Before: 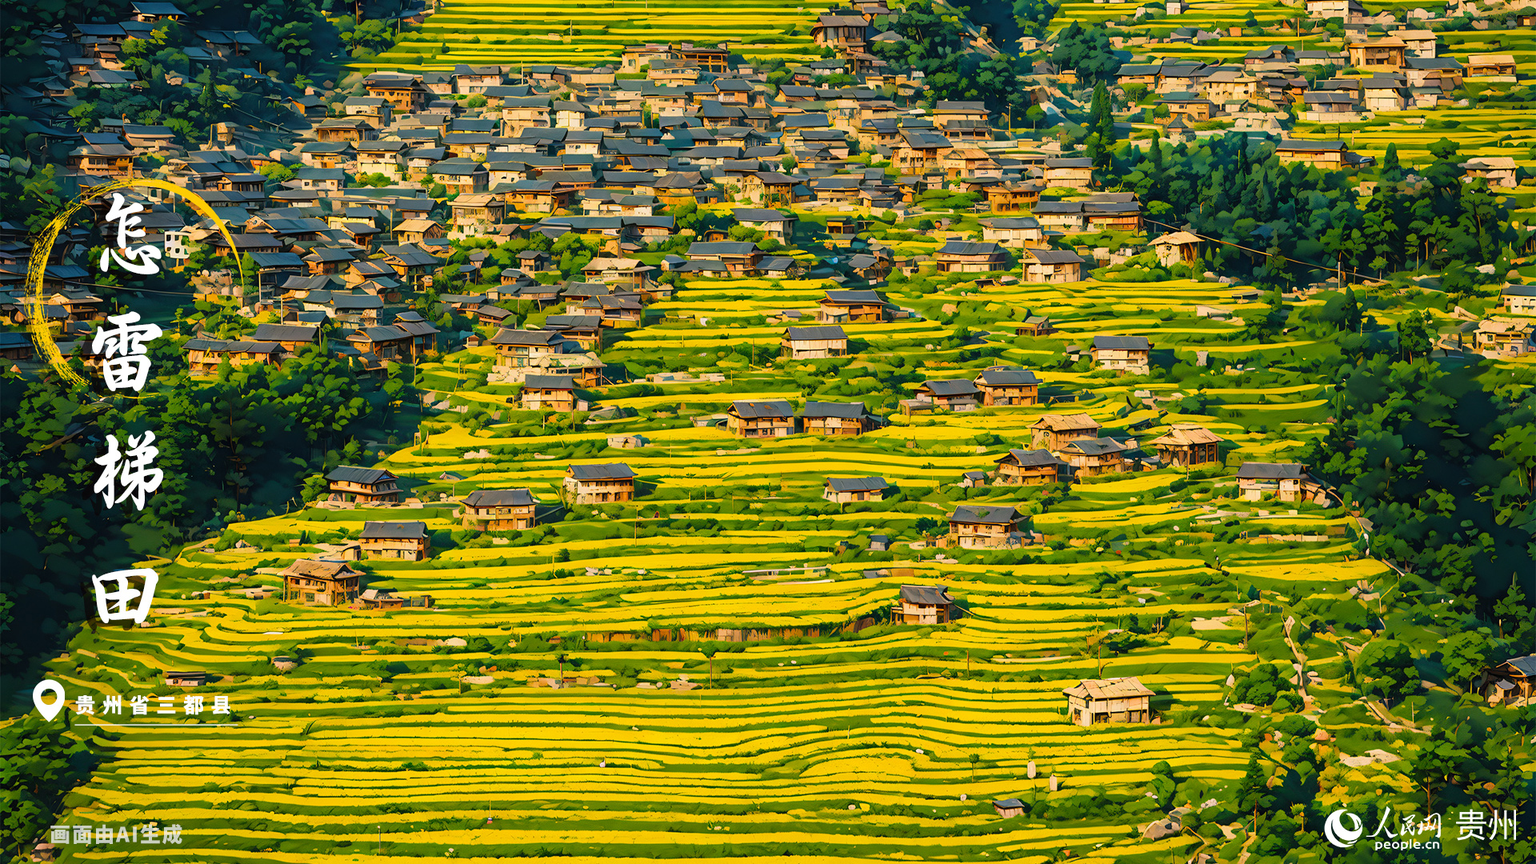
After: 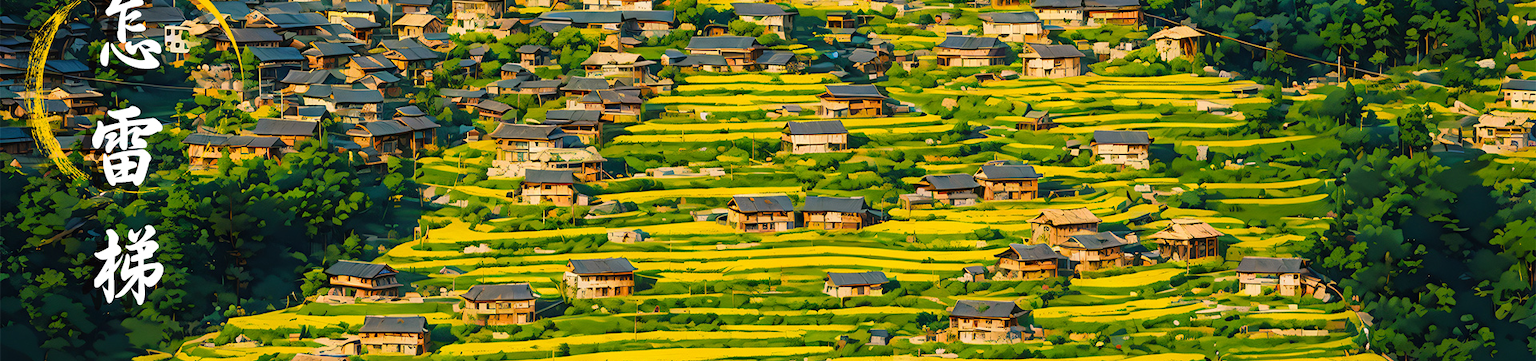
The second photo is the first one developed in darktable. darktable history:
tone equalizer: on, module defaults
crop and rotate: top 23.84%, bottom 34.294%
